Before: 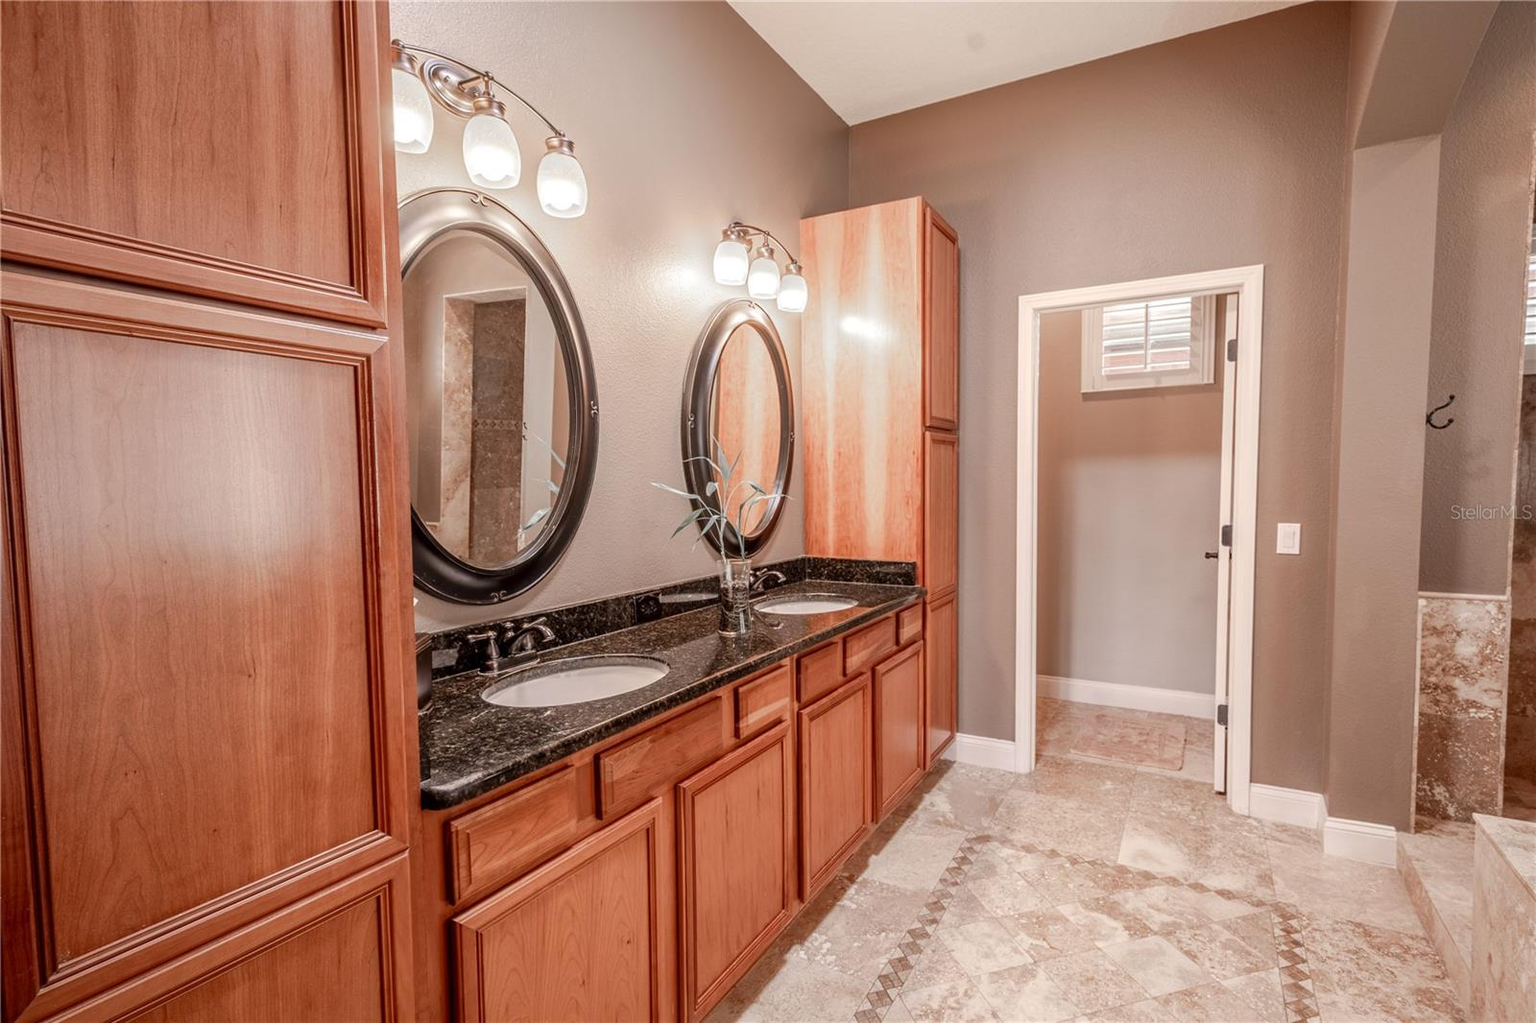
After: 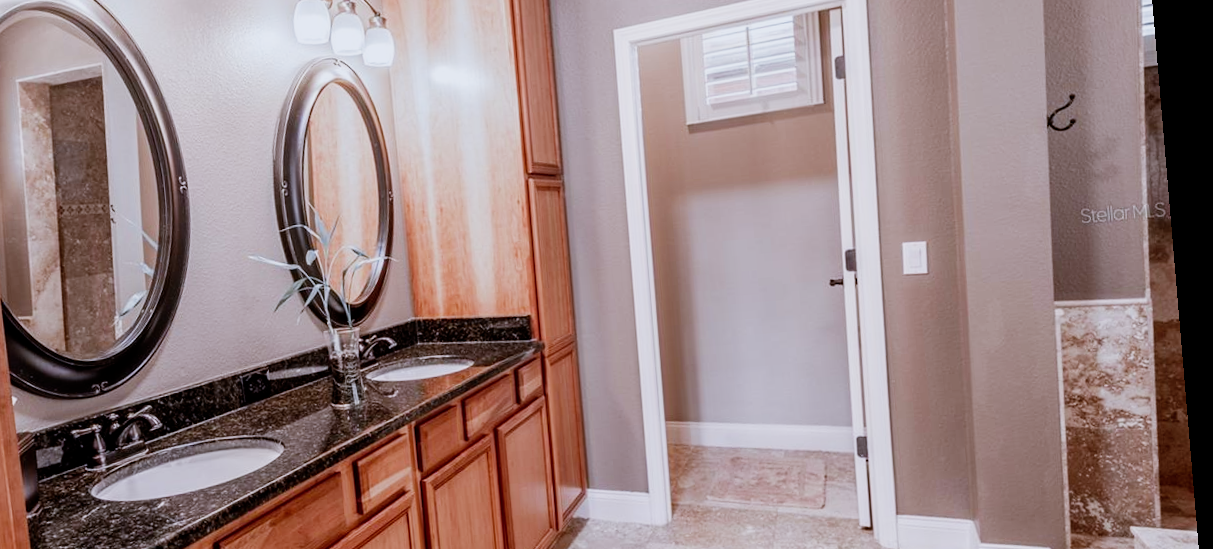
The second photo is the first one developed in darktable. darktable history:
crop and rotate: left 27.938%, top 27.046%, bottom 27.046%
rotate and perspective: rotation -4.86°, automatic cropping off
filmic rgb: black relative exposure -16 EV, white relative exposure 5.31 EV, hardness 5.9, contrast 1.25, preserve chrominance no, color science v5 (2021)
white balance: red 0.948, green 1.02, blue 1.176
color zones: curves: ch1 [(0, 0.469) (0.01, 0.469) (0.12, 0.446) (0.248, 0.469) (0.5, 0.5) (0.748, 0.5) (0.99, 0.469) (1, 0.469)]
